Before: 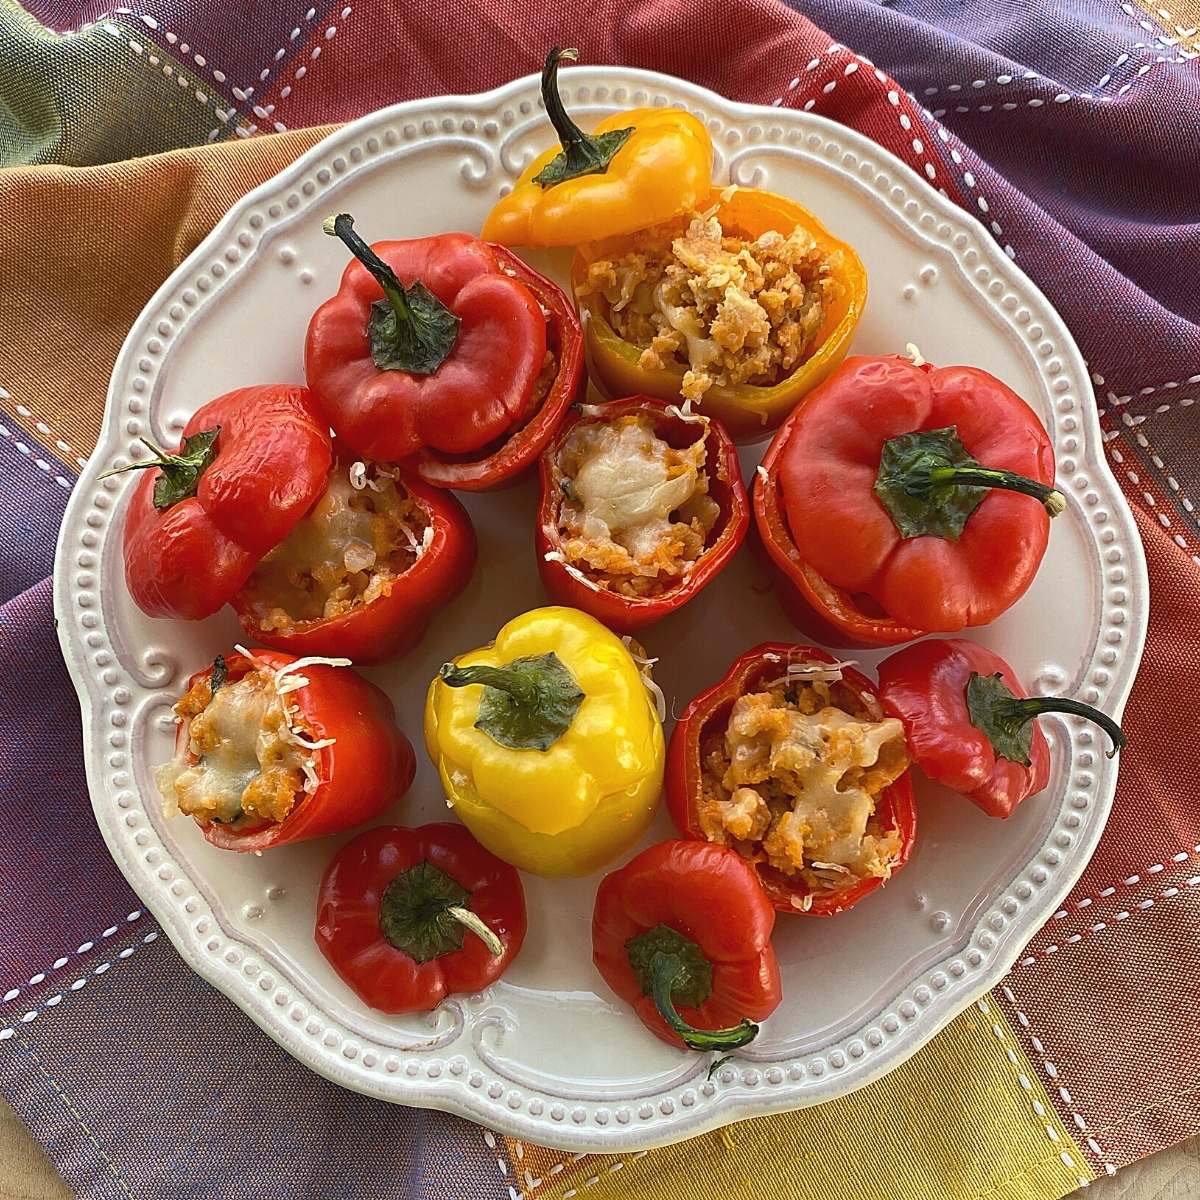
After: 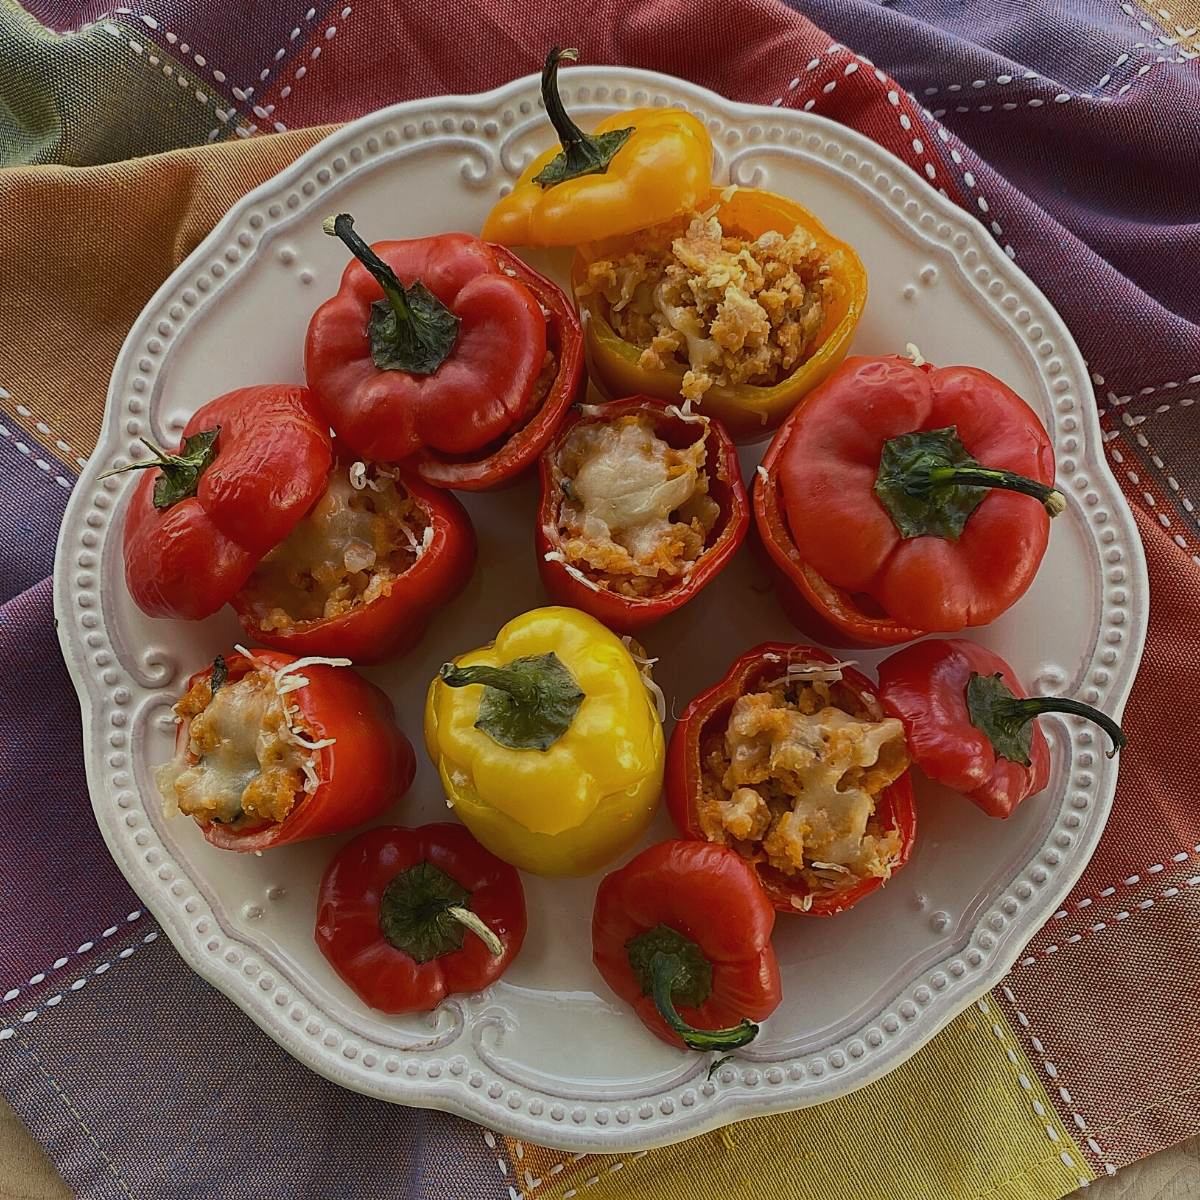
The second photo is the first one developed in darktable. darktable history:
color calibration: illuminant same as pipeline (D50), adaptation XYZ, x 0.346, y 0.359, temperature 5004.53 K
exposure: black level correction 0, exposure -0.713 EV, compensate exposure bias true, compensate highlight preservation false
